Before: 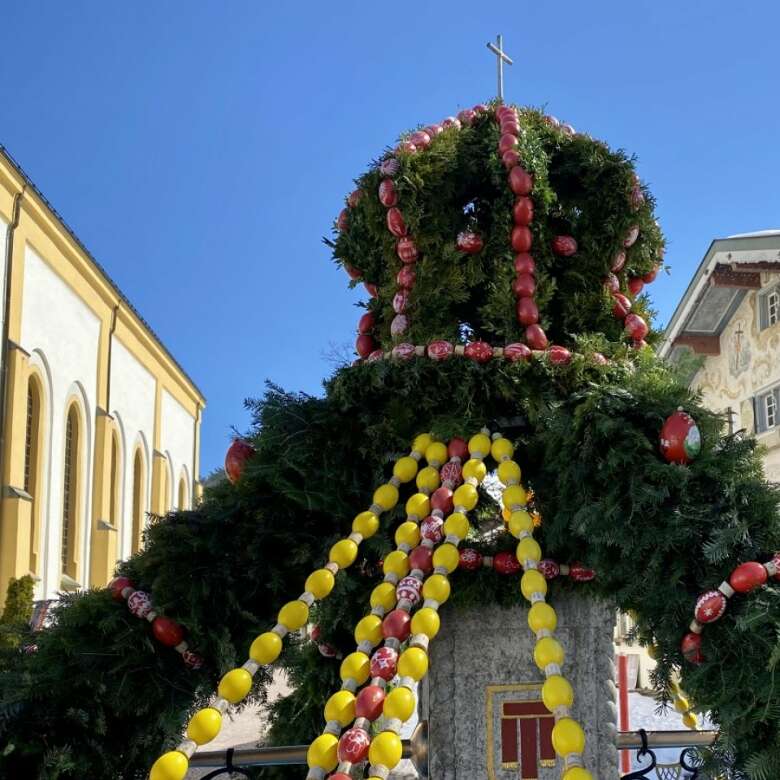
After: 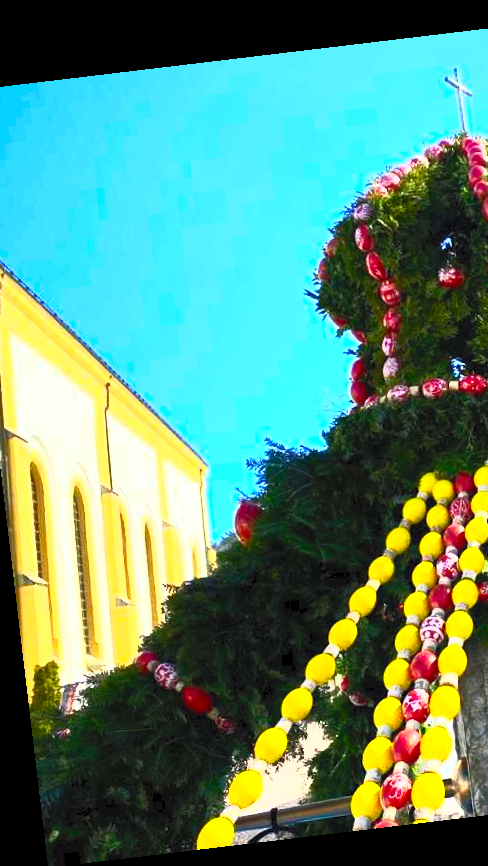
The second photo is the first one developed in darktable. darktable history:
contrast brightness saturation: contrast 1, brightness 1, saturation 1
rotate and perspective: rotation -6.83°, automatic cropping off
crop: left 5.114%, right 38.589%
